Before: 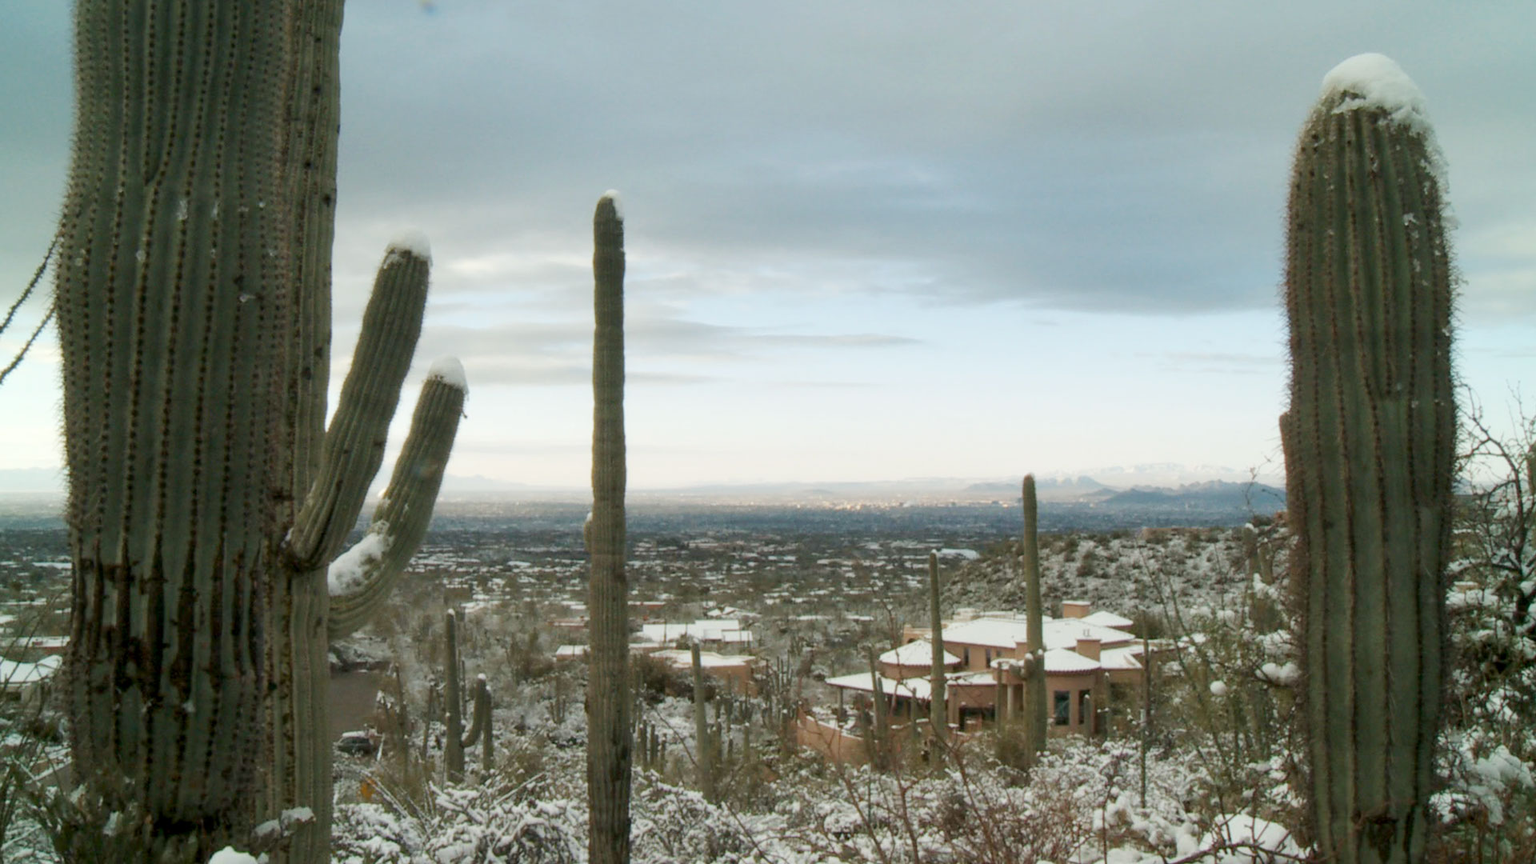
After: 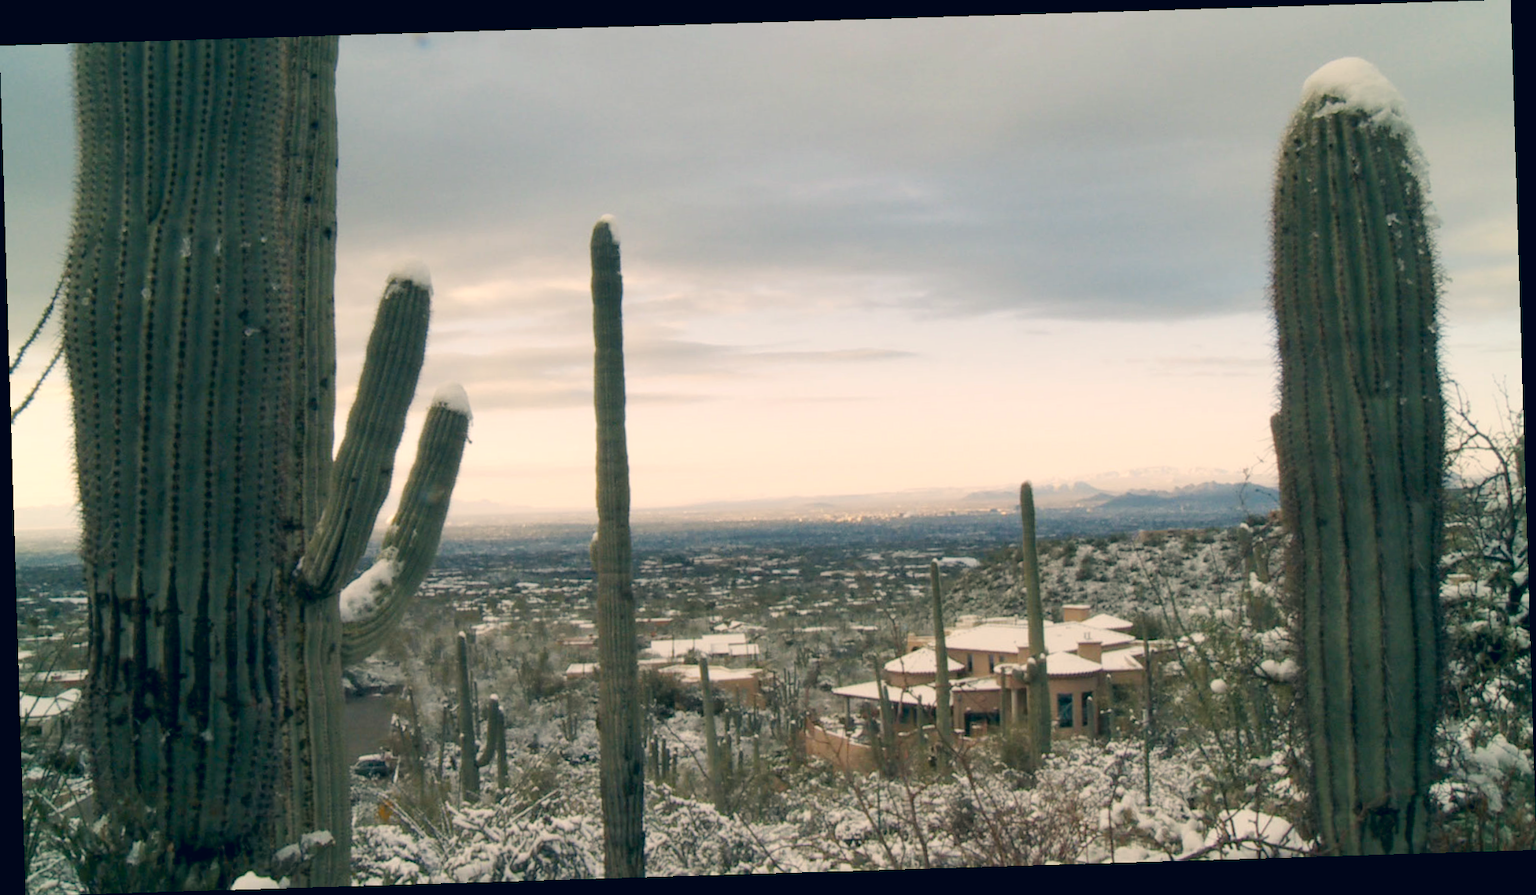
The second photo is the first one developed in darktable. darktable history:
color correction: highlights a* 10.32, highlights b* 14.66, shadows a* -9.59, shadows b* -15.02
rotate and perspective: rotation -1.75°, automatic cropping off
